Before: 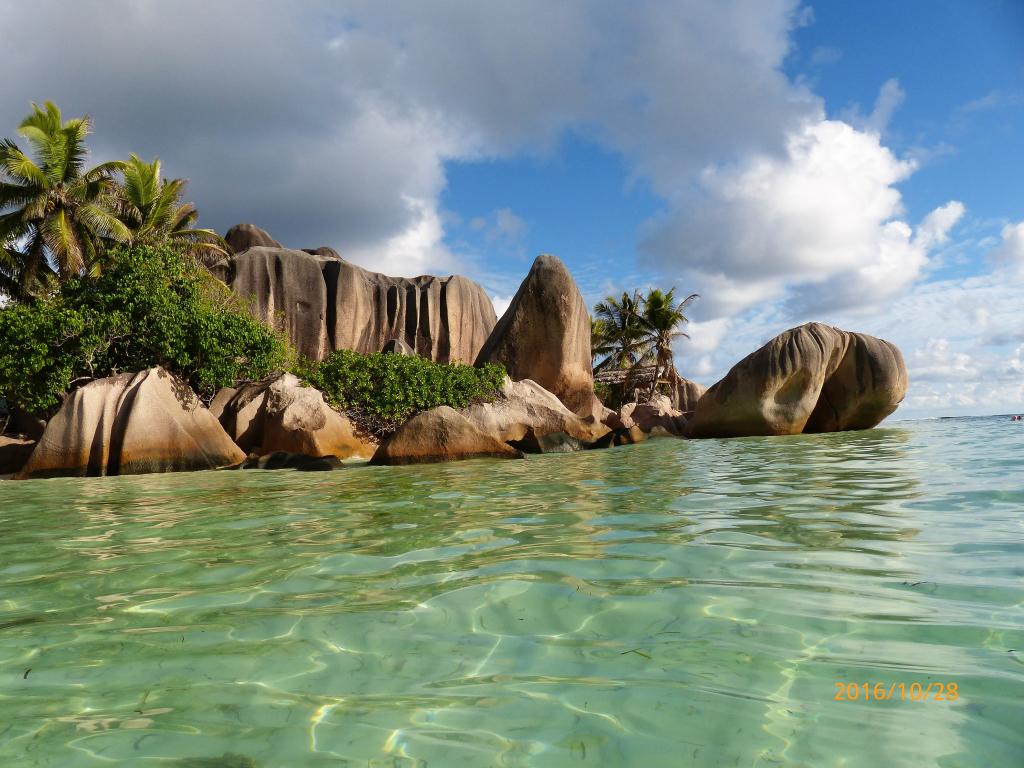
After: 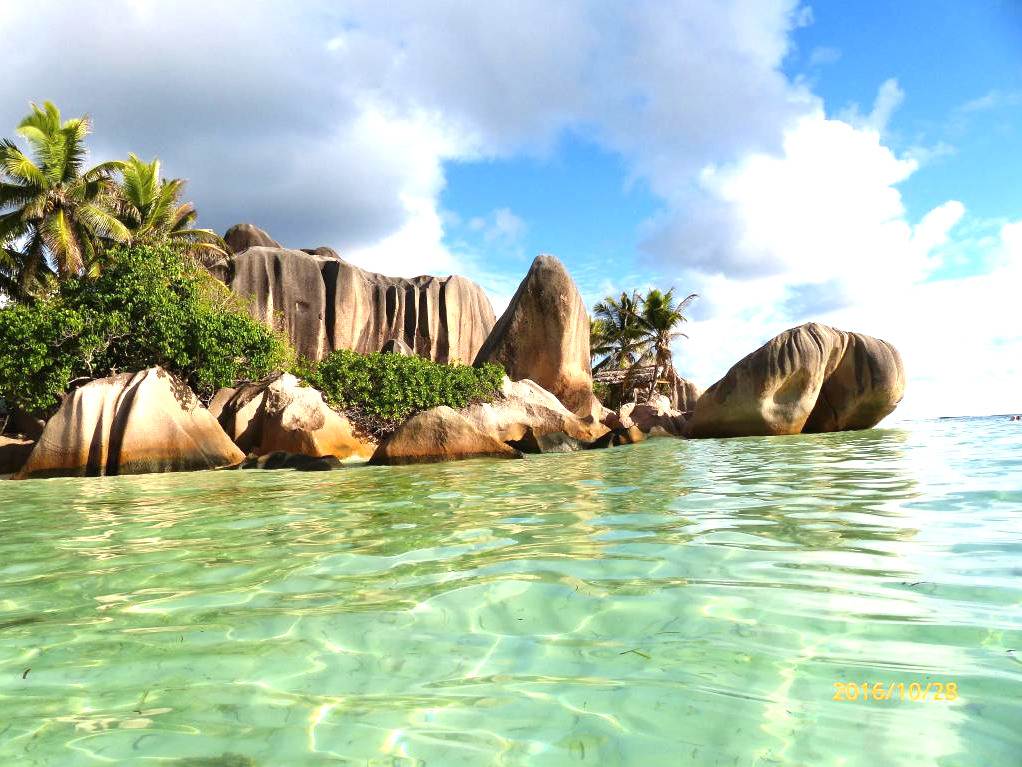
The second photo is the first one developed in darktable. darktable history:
exposure: black level correction 0, exposure 1.1 EV, compensate highlight preservation false
crop: left 0.098%
